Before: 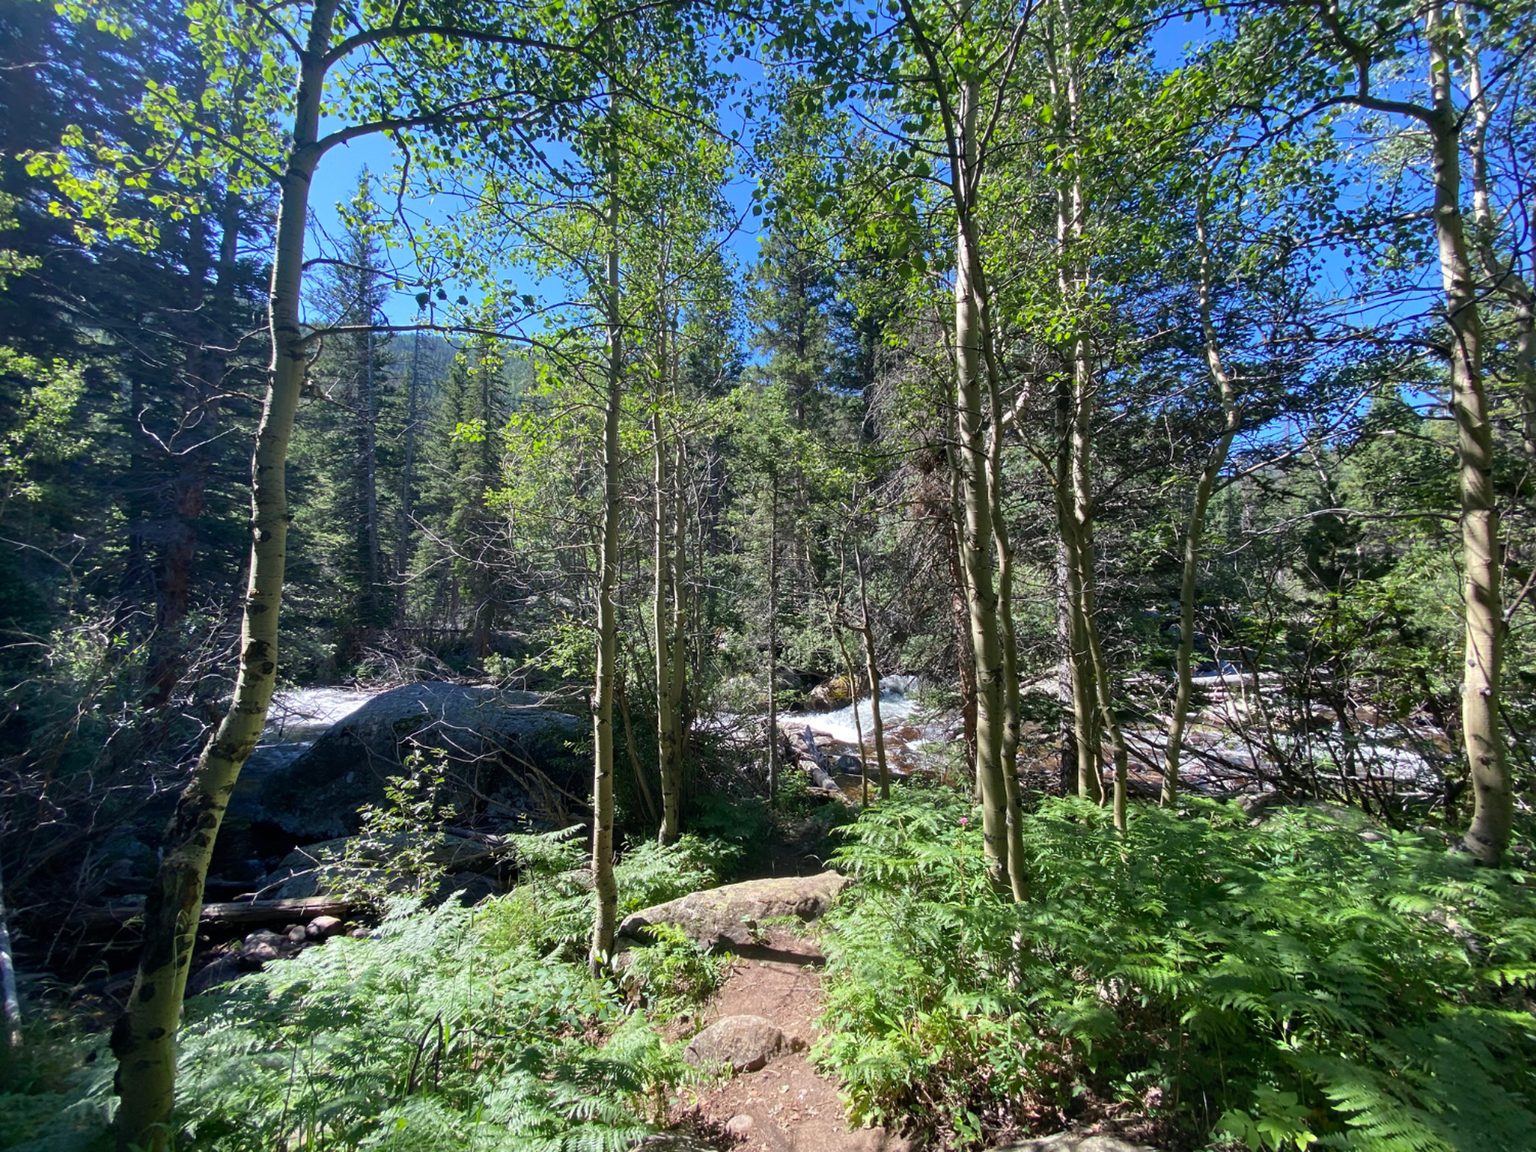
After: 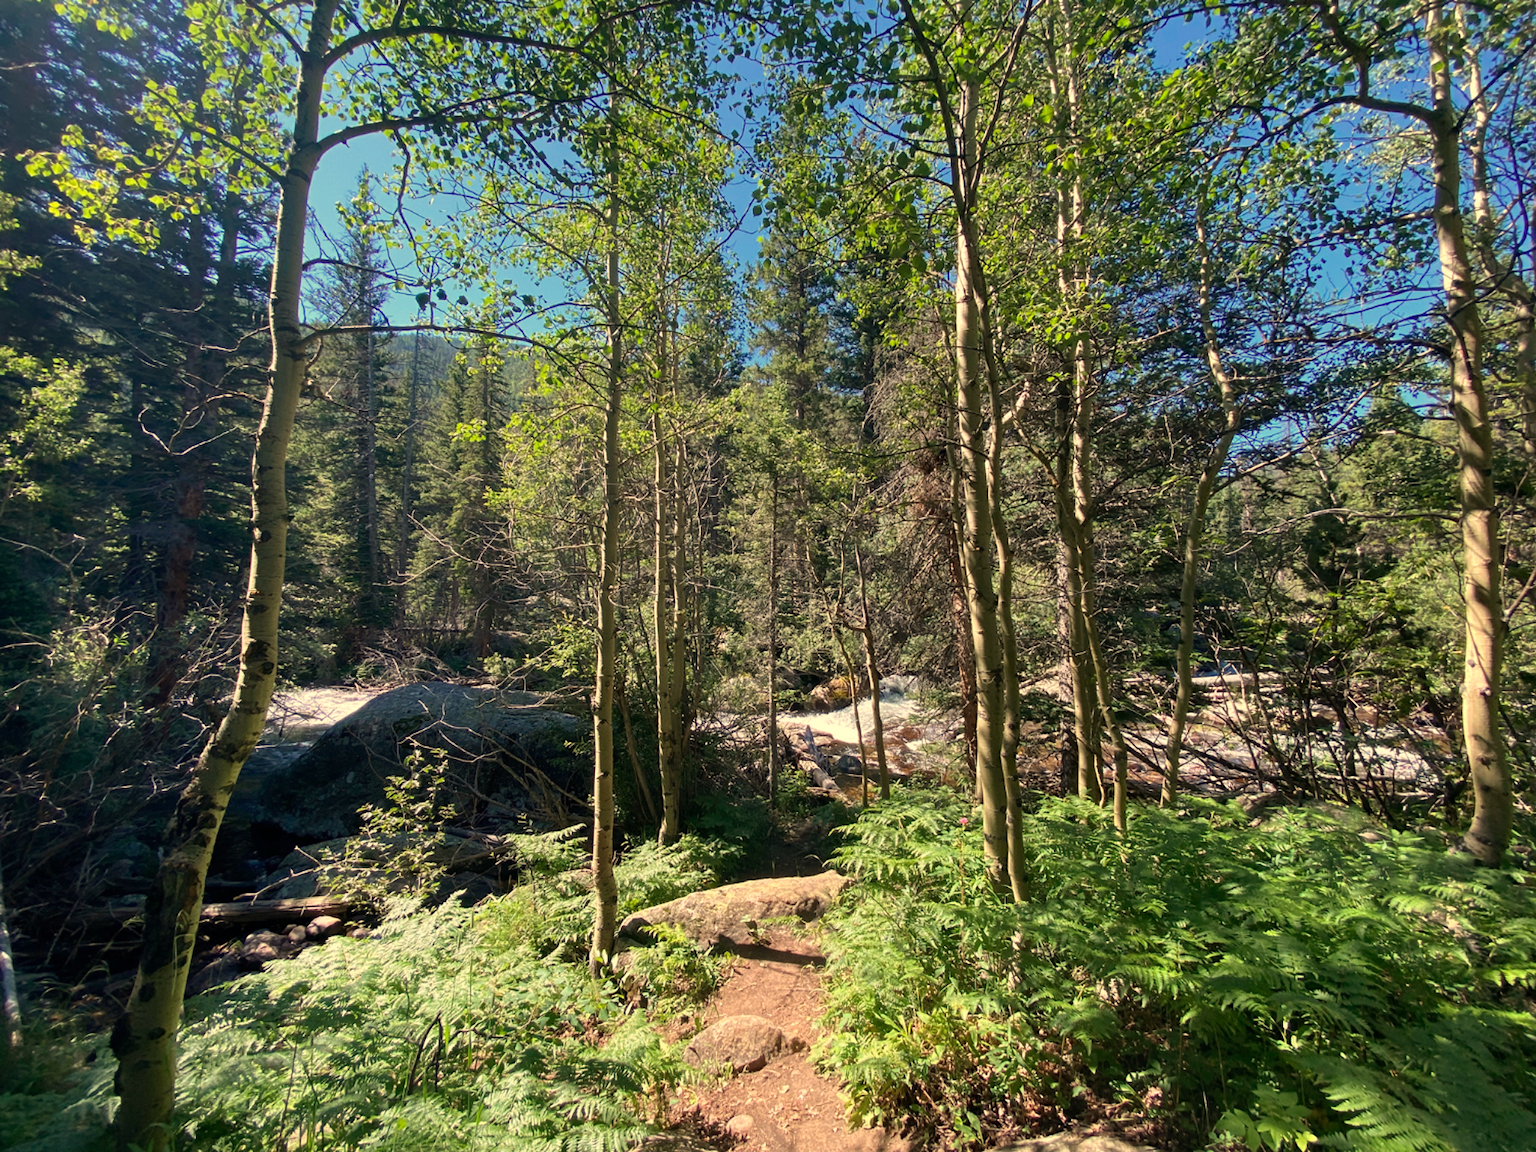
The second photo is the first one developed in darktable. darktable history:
white balance: red 1.138, green 0.996, blue 0.812
grain: coarseness 0.81 ISO, strength 1.34%, mid-tones bias 0%
